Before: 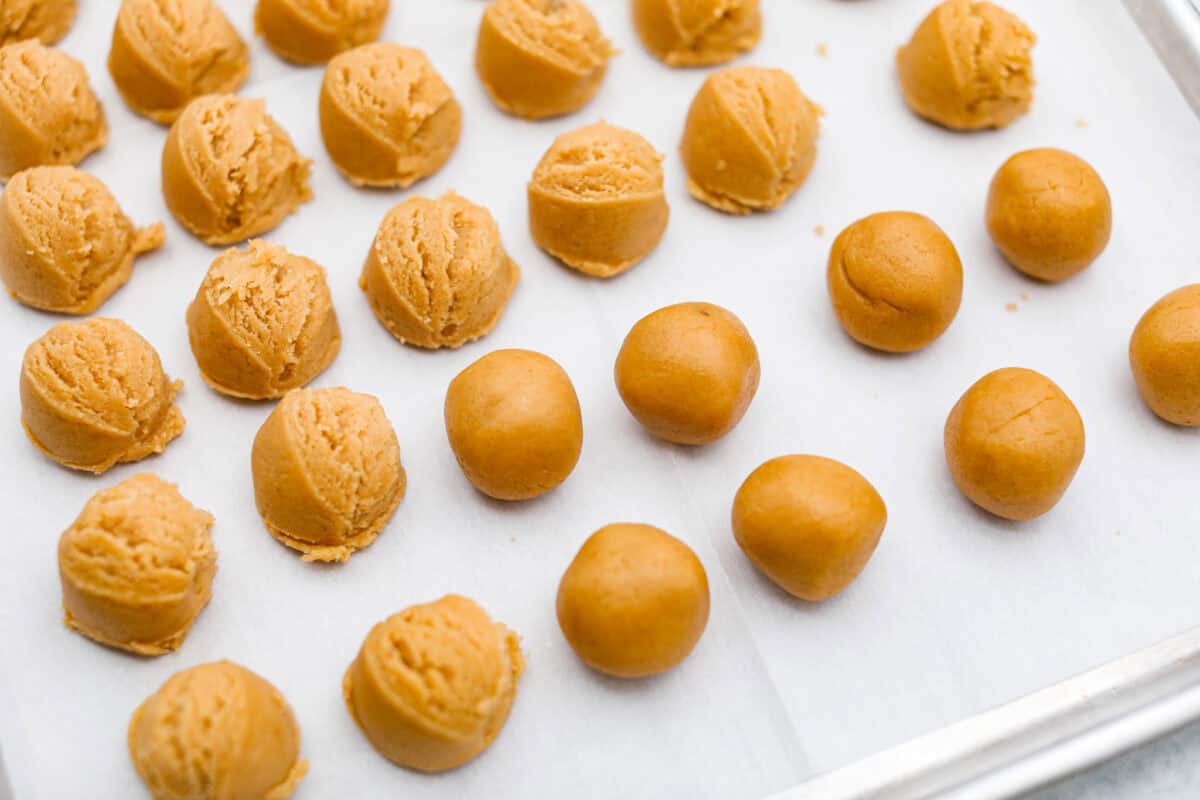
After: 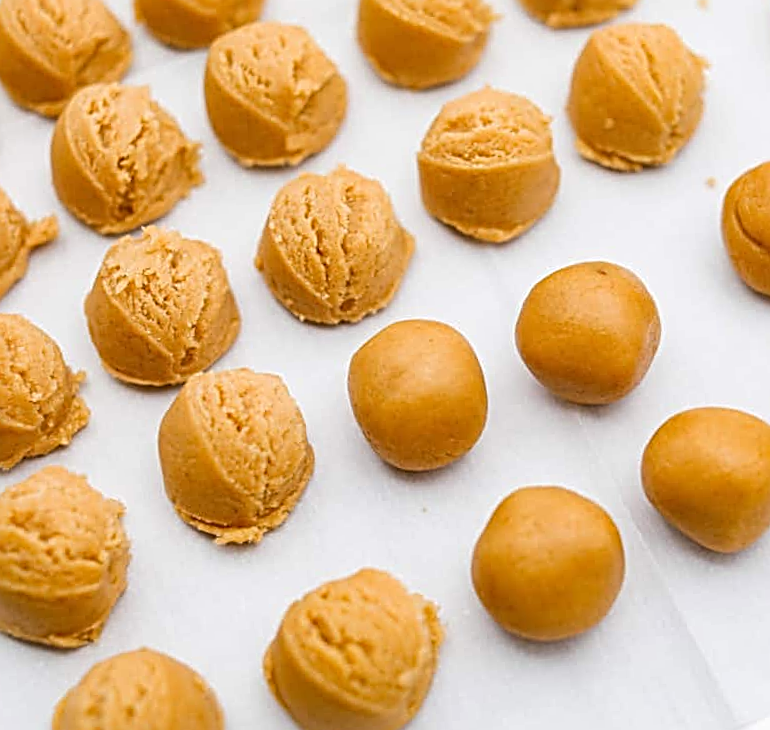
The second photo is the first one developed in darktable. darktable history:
sharpen: radius 3.025, amount 0.757
crop and rotate: left 6.617%, right 26.717%
rotate and perspective: rotation -3.52°, crop left 0.036, crop right 0.964, crop top 0.081, crop bottom 0.919
